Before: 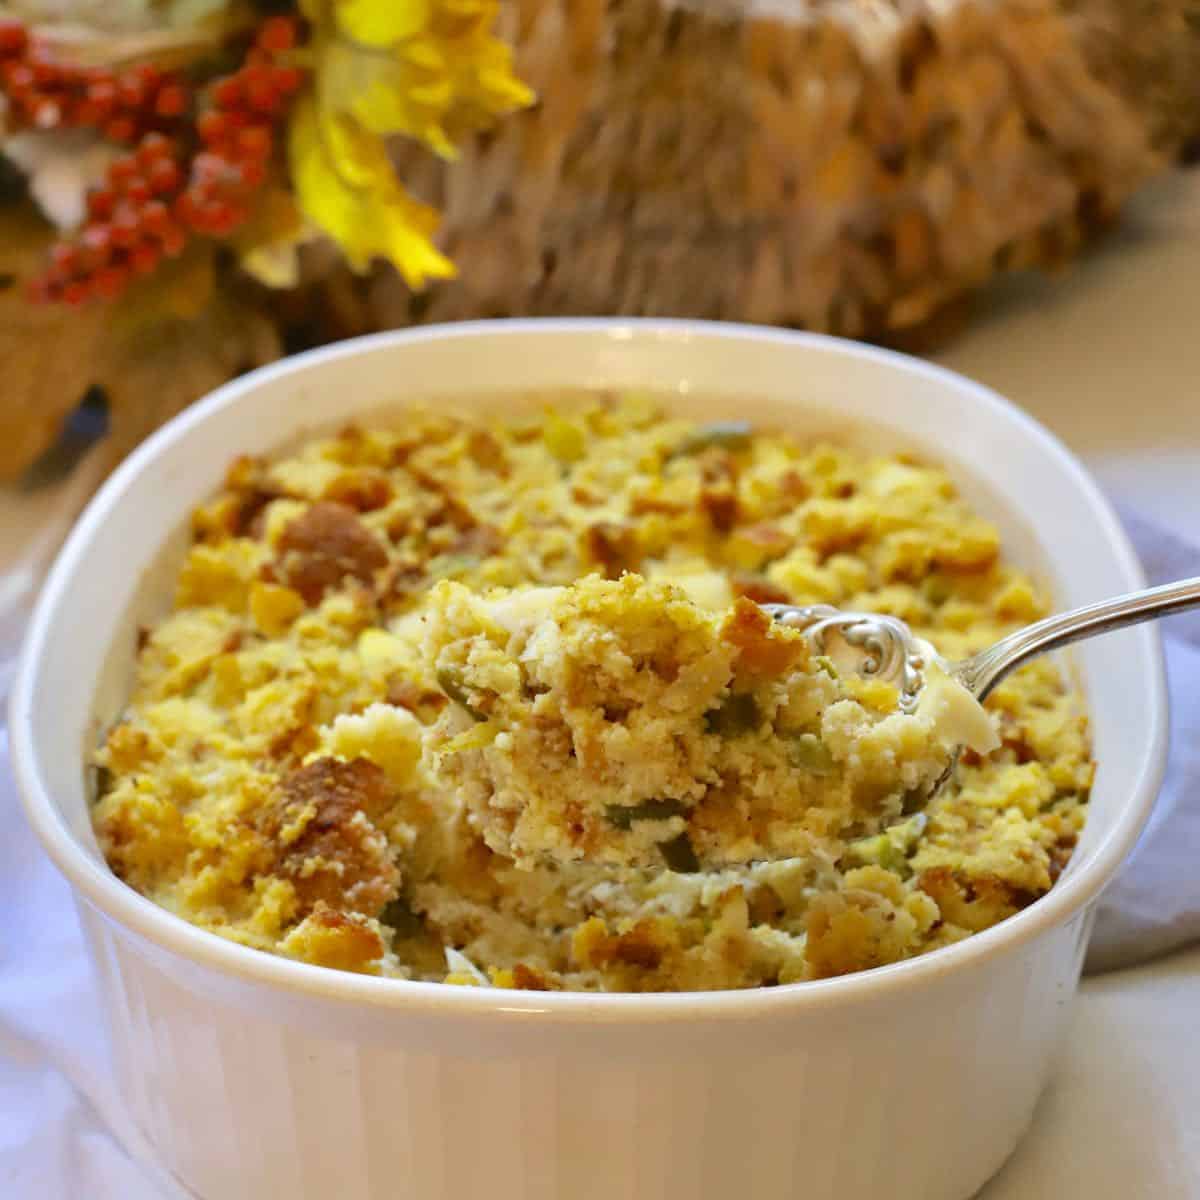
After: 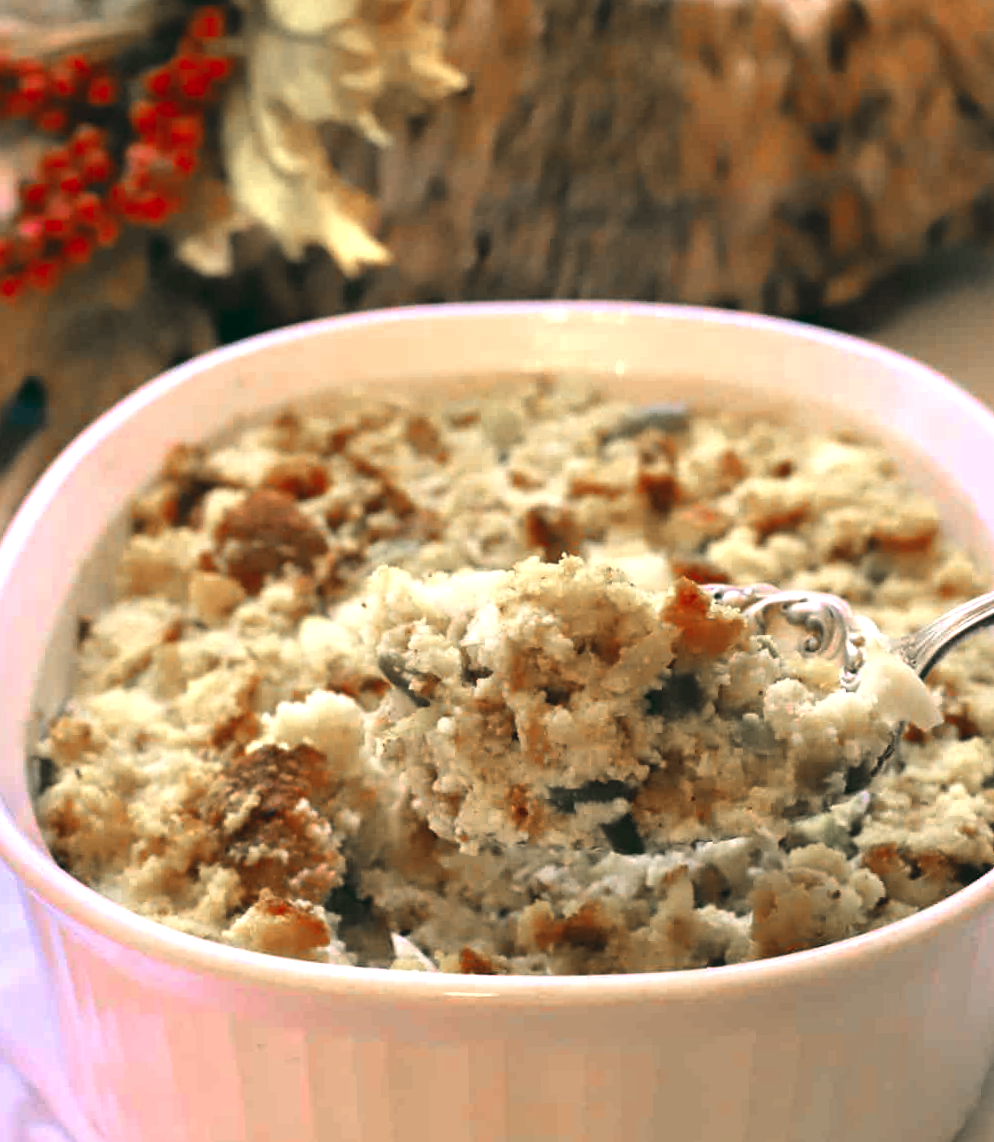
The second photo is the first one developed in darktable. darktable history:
crop and rotate: angle 1°, left 4.281%, top 0.642%, right 11.383%, bottom 2.486%
color zones: curves: ch1 [(0, 0.708) (0.088, 0.648) (0.245, 0.187) (0.429, 0.326) (0.571, 0.498) (0.714, 0.5) (0.857, 0.5) (1, 0.708)]
color balance: lift [1.016, 0.983, 1, 1.017], gamma [0.78, 1.018, 1.043, 0.957], gain [0.786, 1.063, 0.937, 1.017], input saturation 118.26%, contrast 13.43%, contrast fulcrum 21.62%, output saturation 82.76%
color correction: highlights a* 4.02, highlights b* 4.98, shadows a* -7.55, shadows b* 4.98
exposure: exposure 0.64 EV, compensate highlight preservation false
